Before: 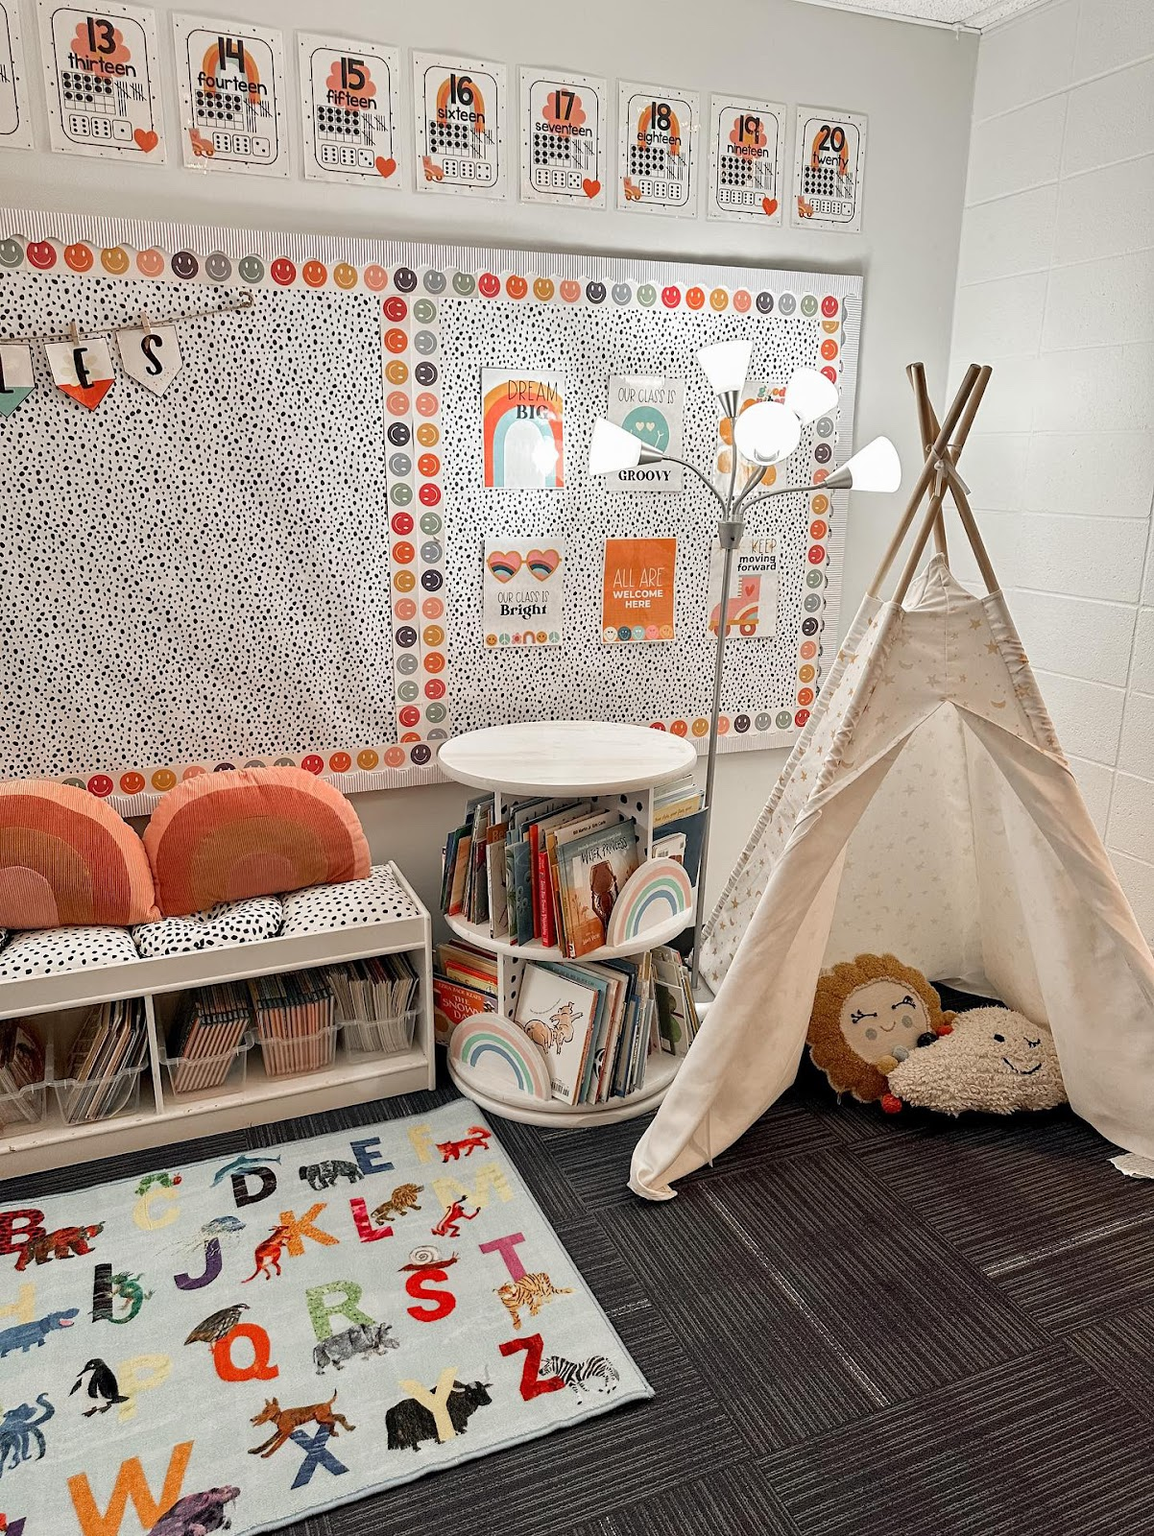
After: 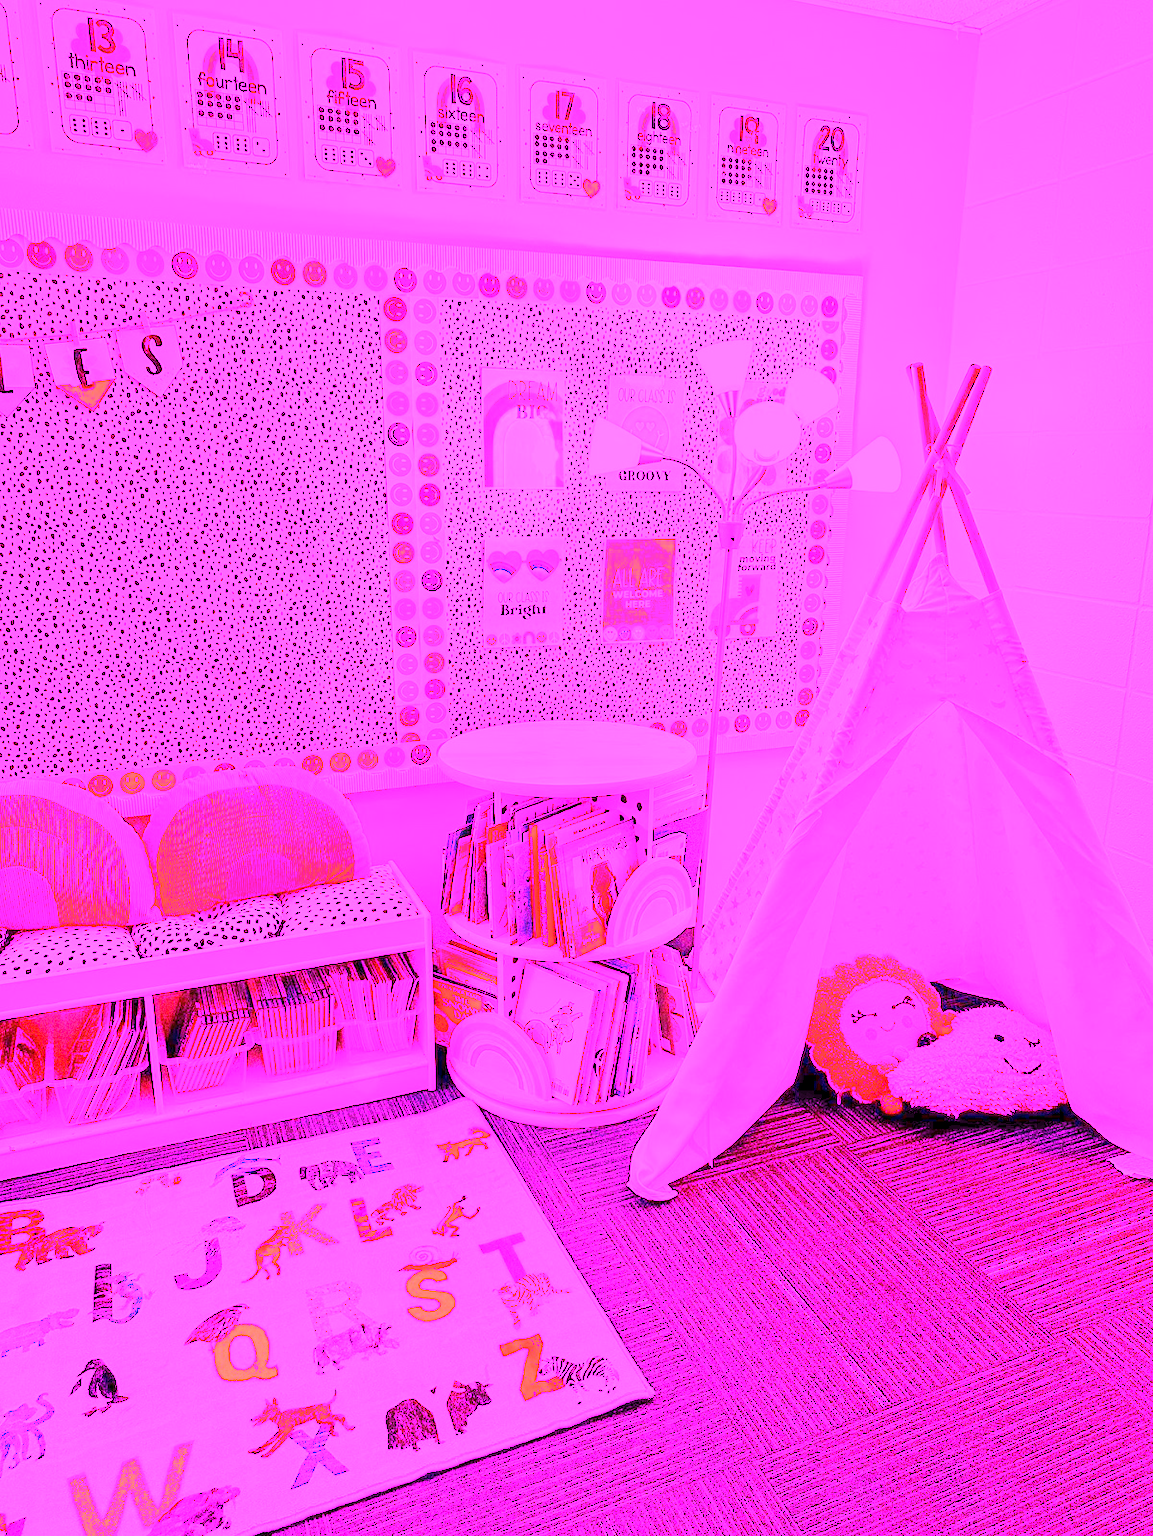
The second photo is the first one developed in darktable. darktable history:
grain: coarseness 0.09 ISO
color balance rgb: contrast -30%
white balance: red 8, blue 8
